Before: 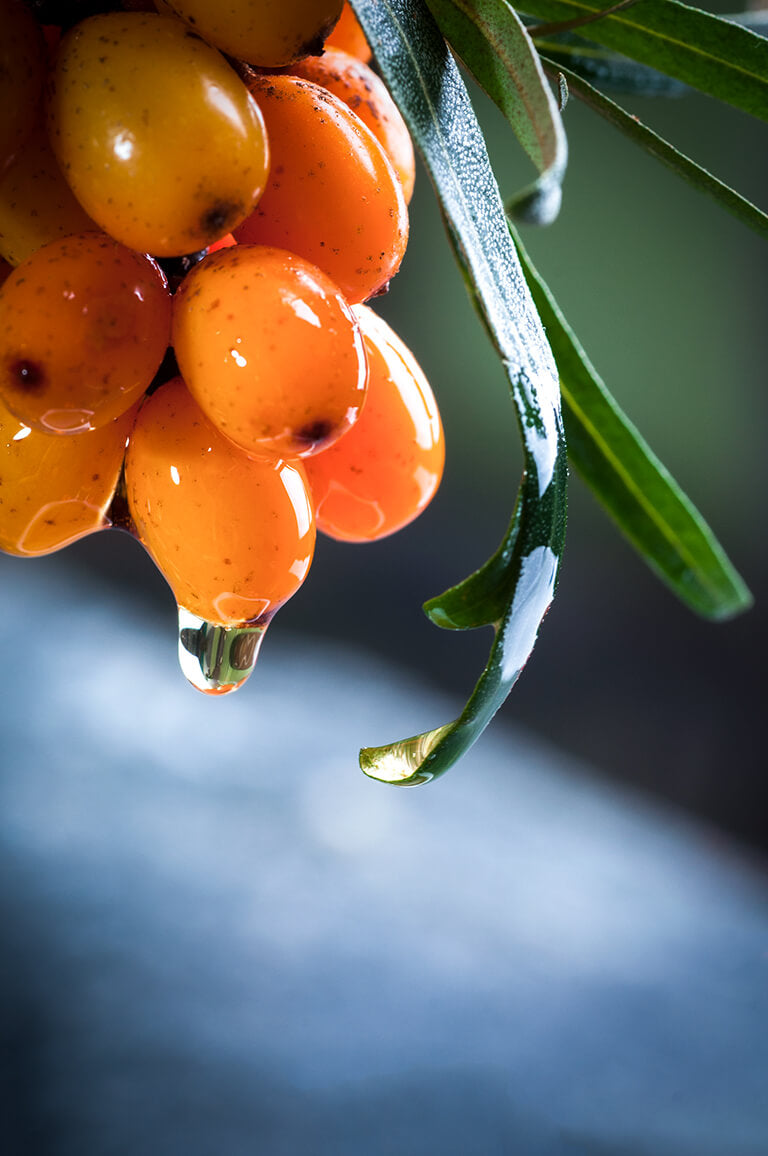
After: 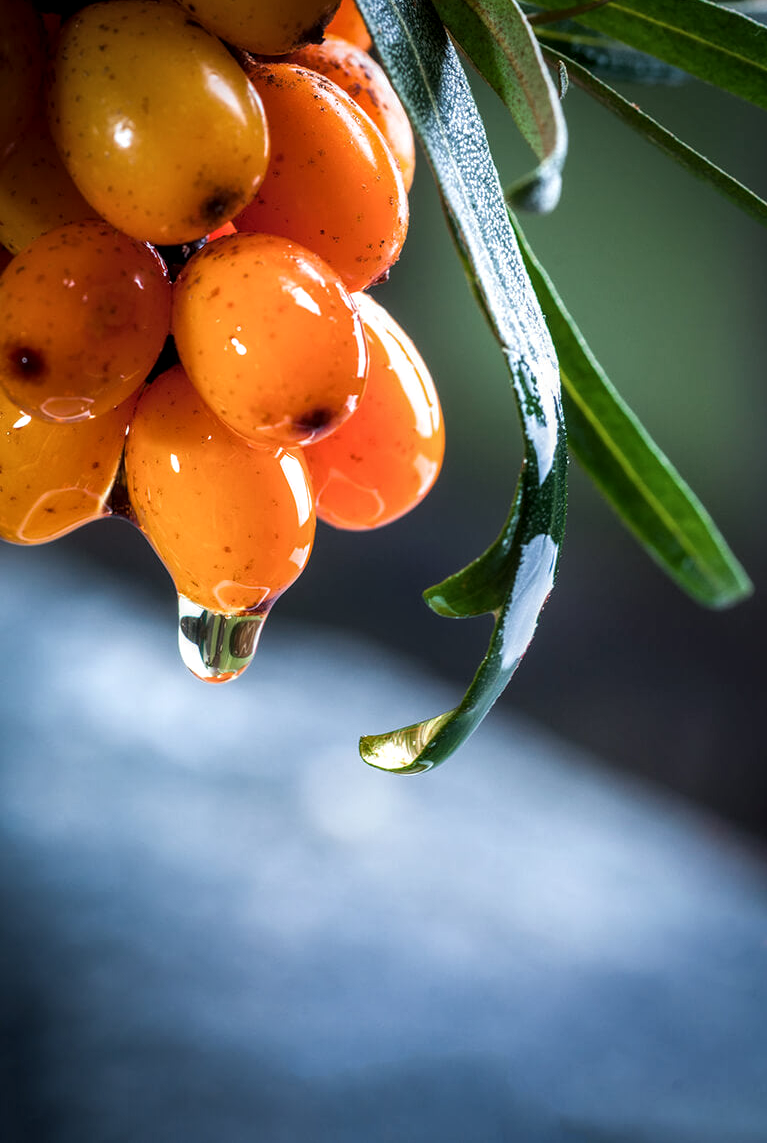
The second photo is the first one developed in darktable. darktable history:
crop: top 1.049%, right 0.001%
local contrast: on, module defaults
